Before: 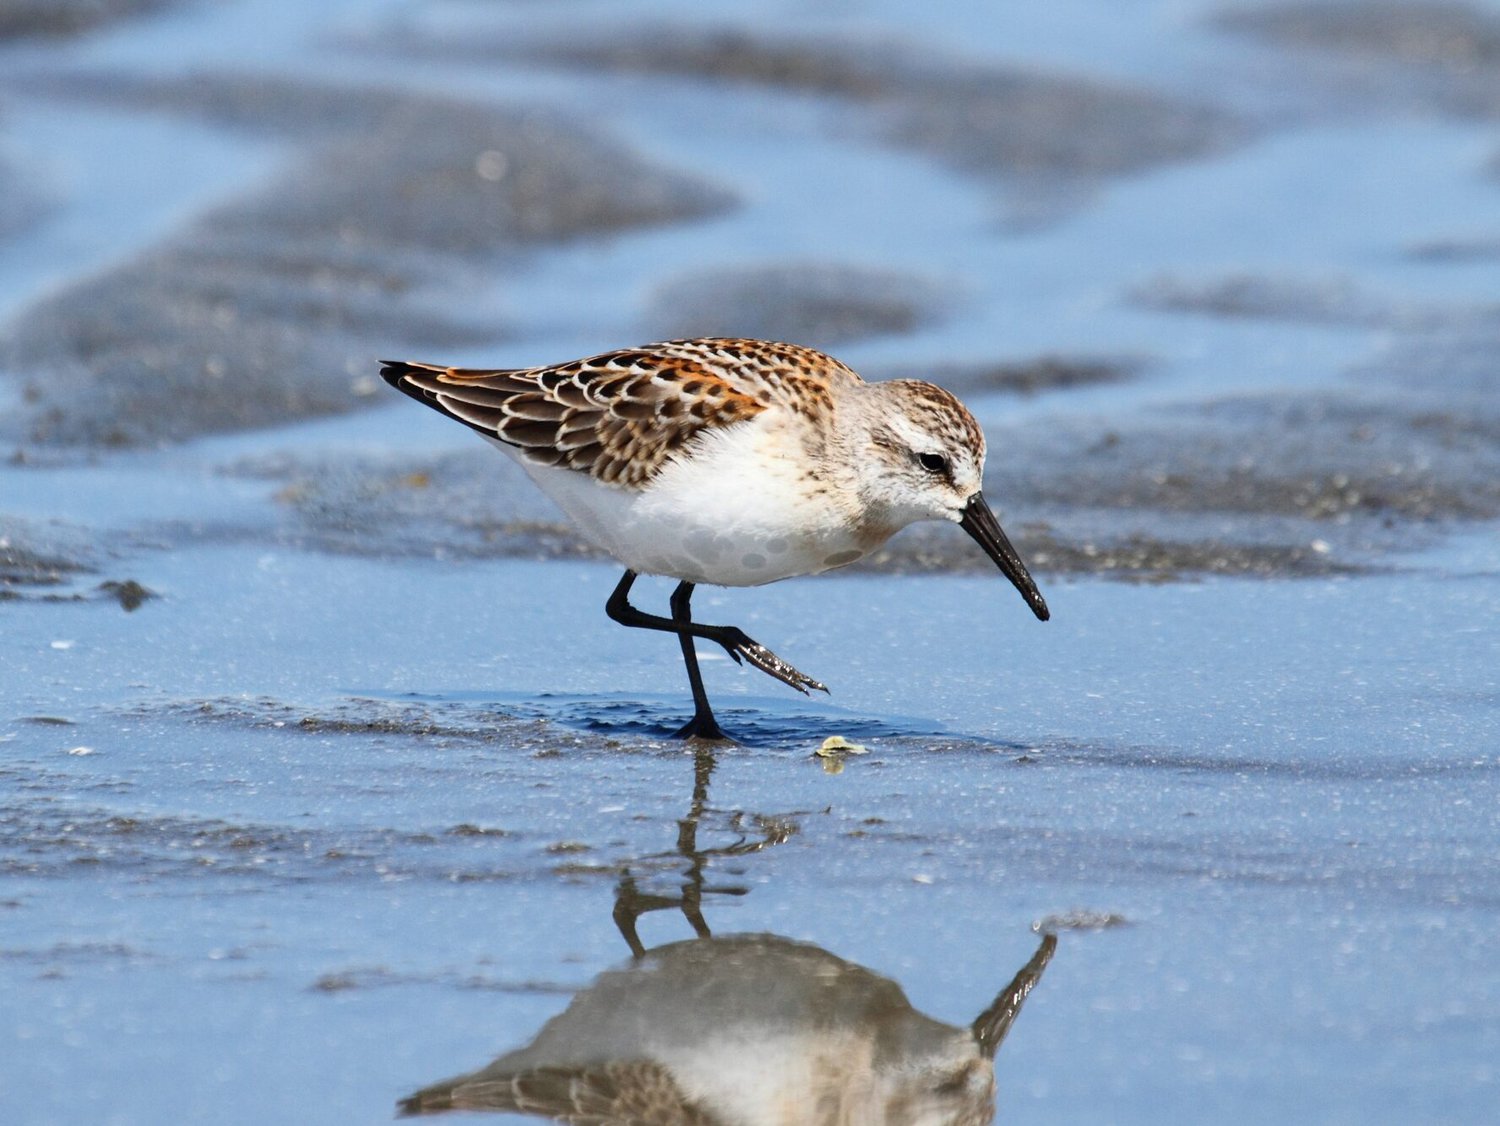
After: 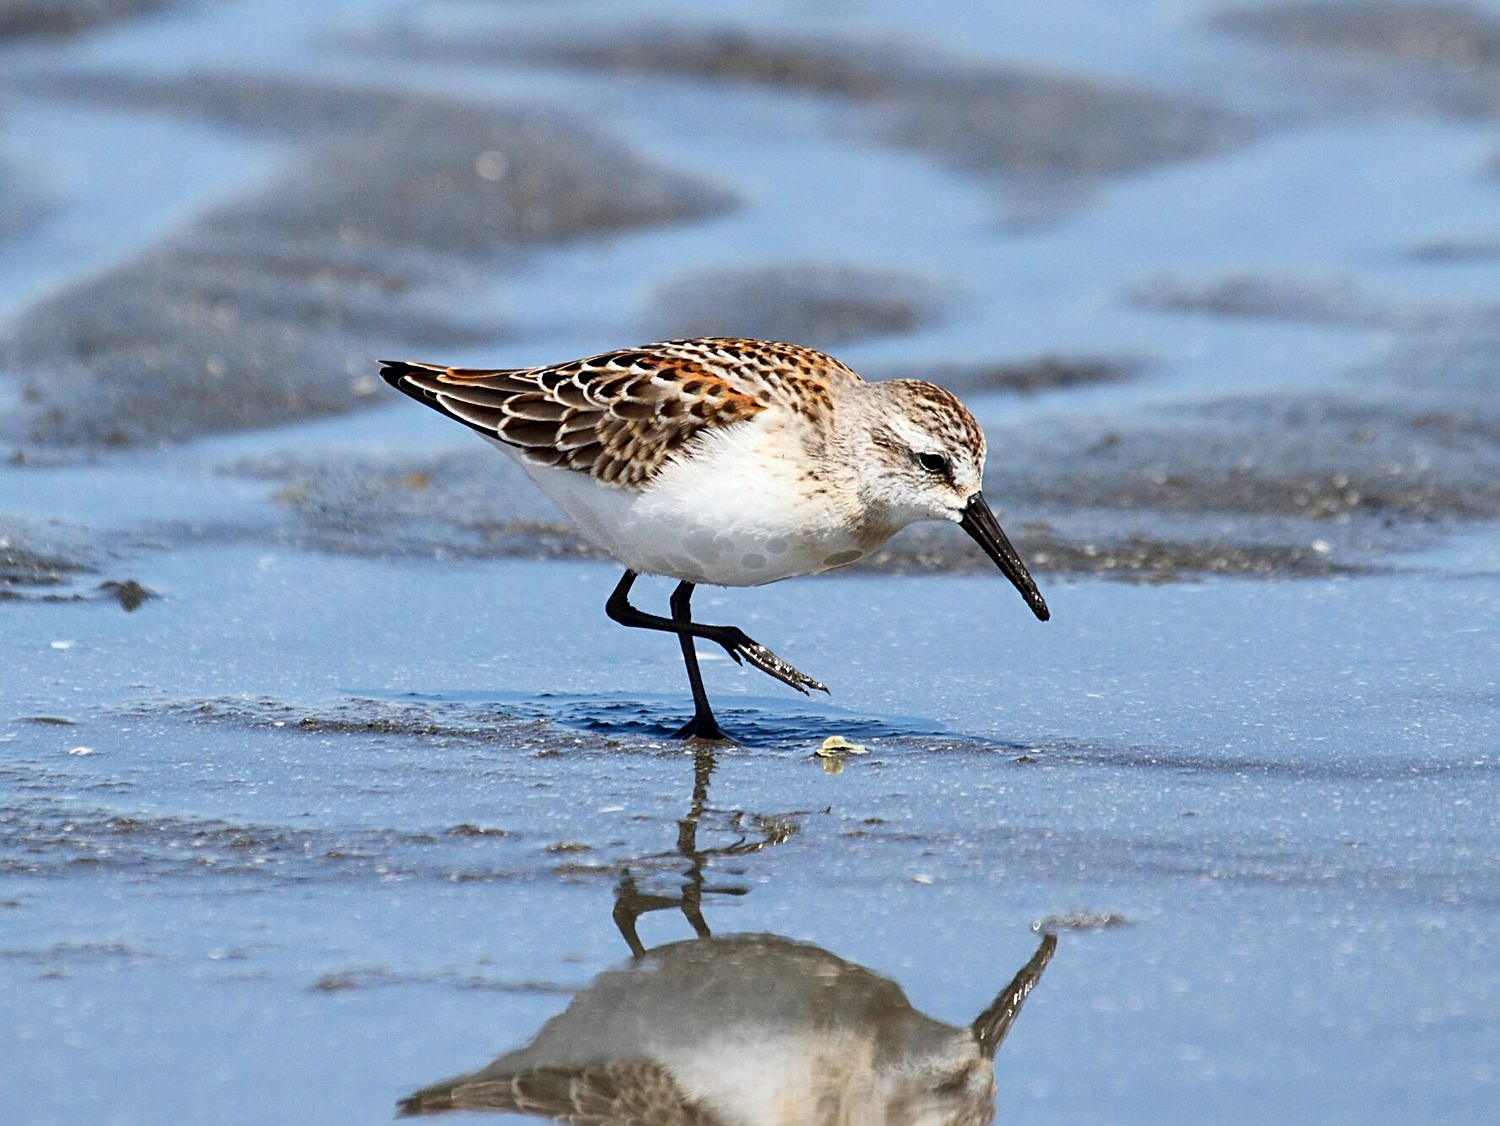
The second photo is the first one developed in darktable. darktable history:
sharpen: on, module defaults
contrast equalizer: octaves 7, y [[0.6 ×6], [0.55 ×6], [0 ×6], [0 ×6], [0 ×6]], mix 0.131
